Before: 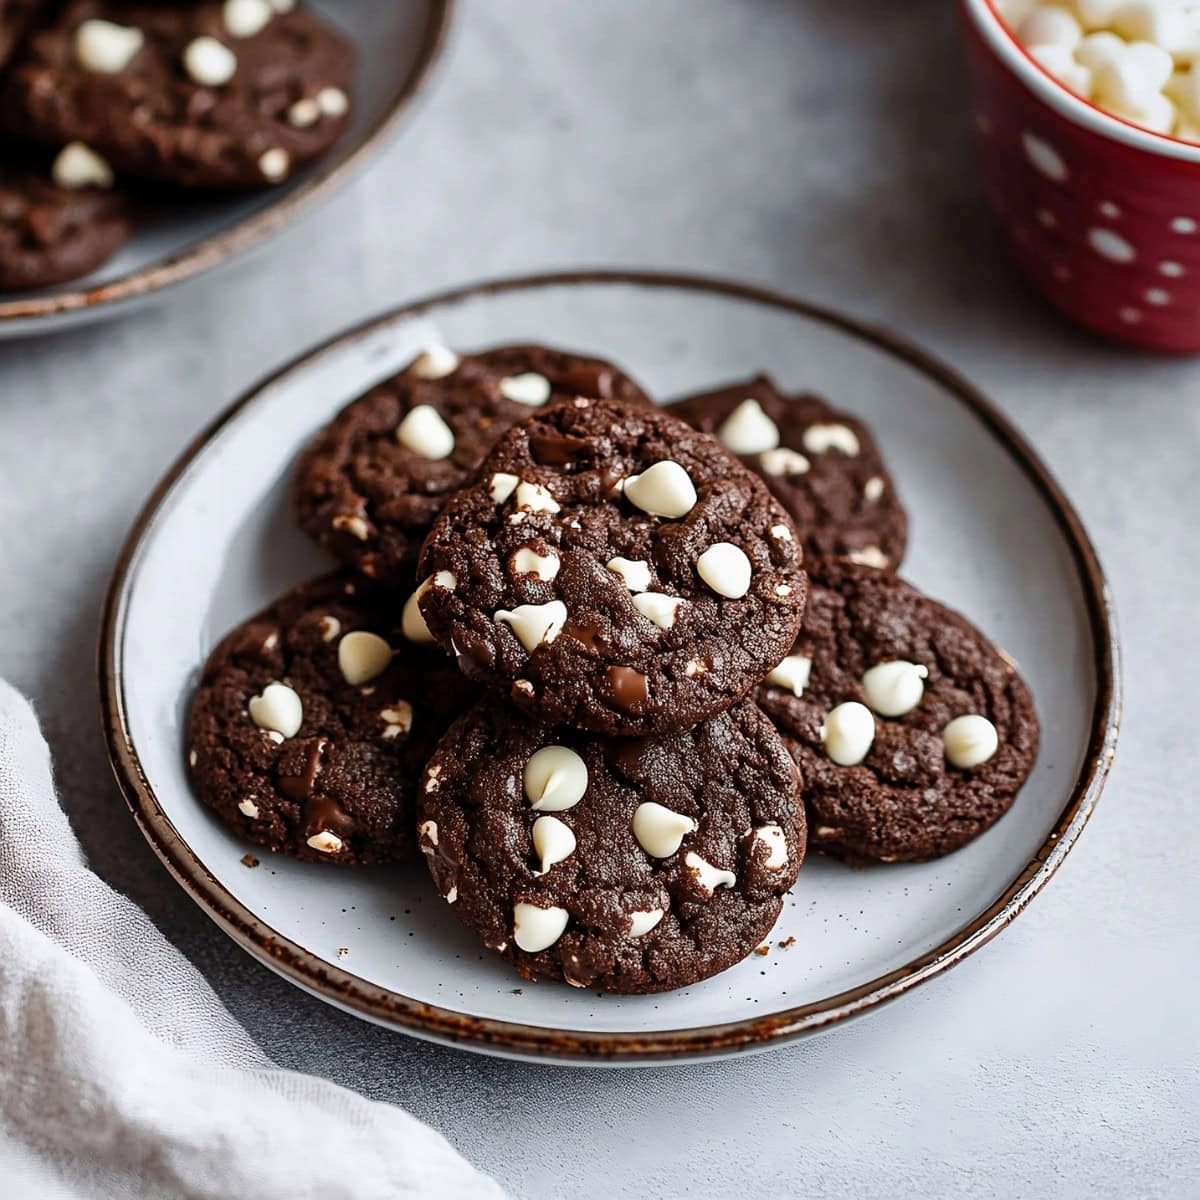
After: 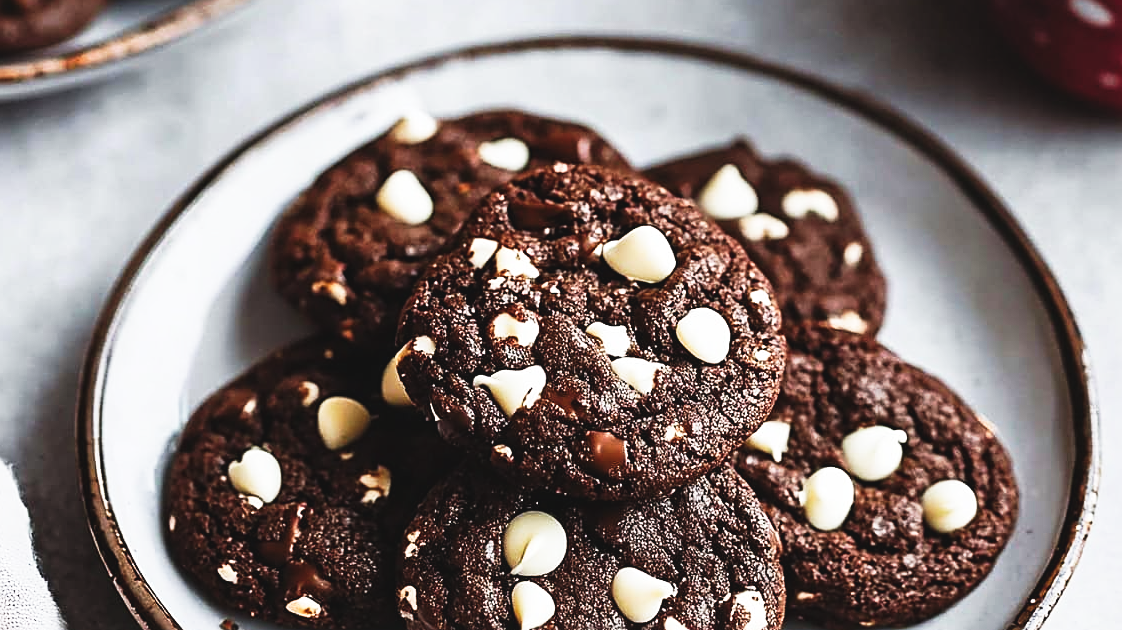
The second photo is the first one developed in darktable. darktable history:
tone curve: curves: ch0 [(0, 0.058) (0.198, 0.188) (0.512, 0.582) (0.625, 0.754) (0.81, 0.934) (1, 1)], preserve colors none
local contrast: mode bilateral grid, contrast 10, coarseness 25, detail 115%, midtone range 0.2
crop: left 1.803%, top 19.647%, right 4.638%, bottom 27.831%
exposure: exposure 0.014 EV, compensate highlight preservation false
sharpen: on, module defaults
